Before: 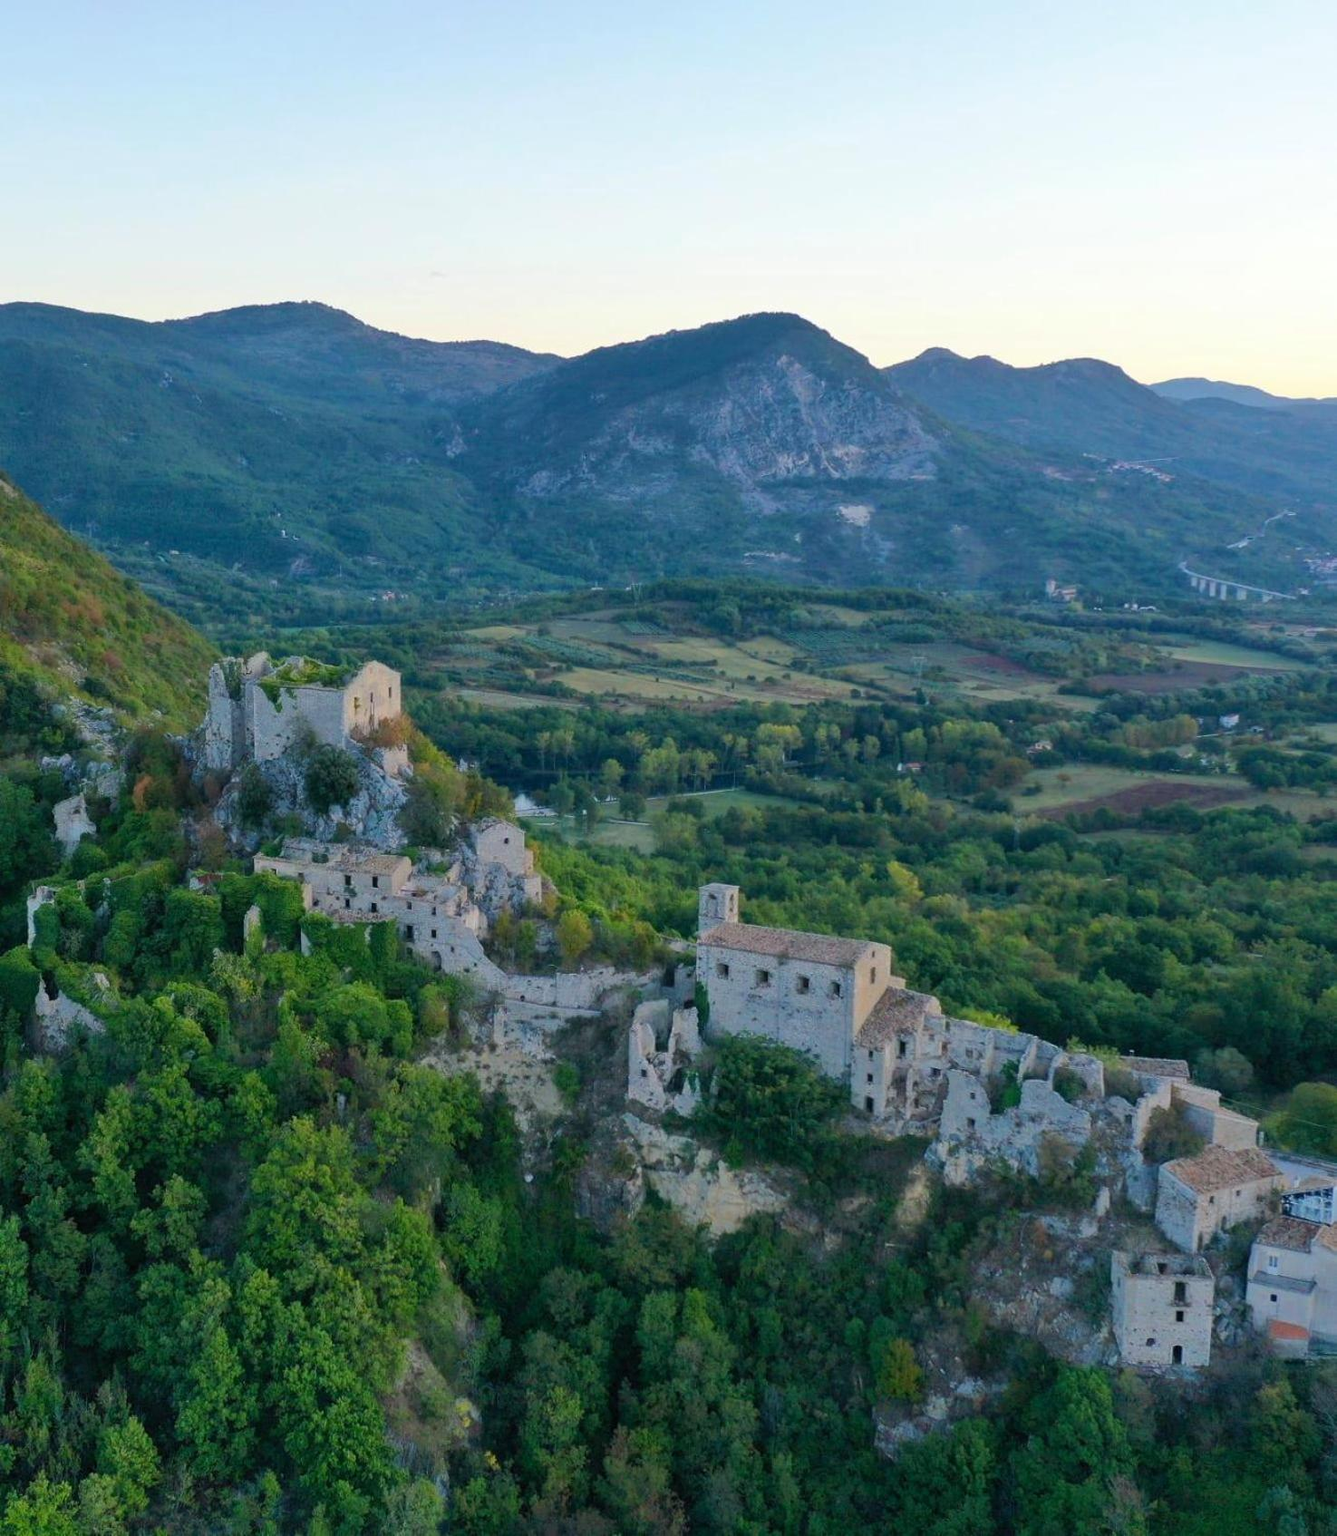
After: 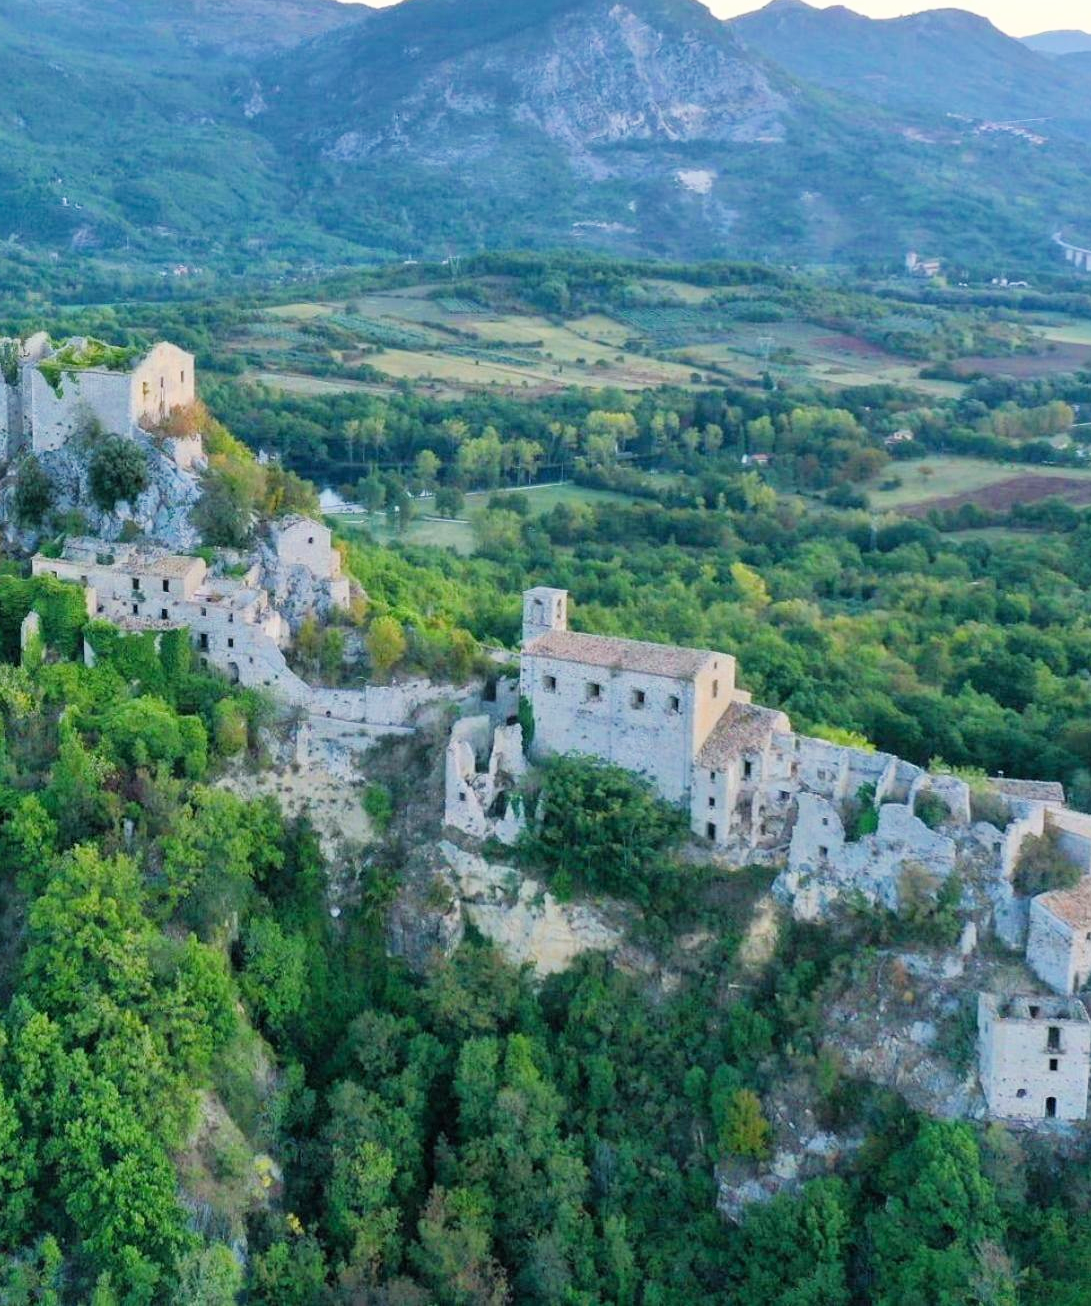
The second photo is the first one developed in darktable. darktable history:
filmic rgb: black relative exposure -8 EV, white relative exposure 3.85 EV, hardness 4.29
crop: left 16.868%, top 22.894%, right 9.133%
exposure: black level correction 0, exposure 1.199 EV, compensate exposure bias true, compensate highlight preservation false
